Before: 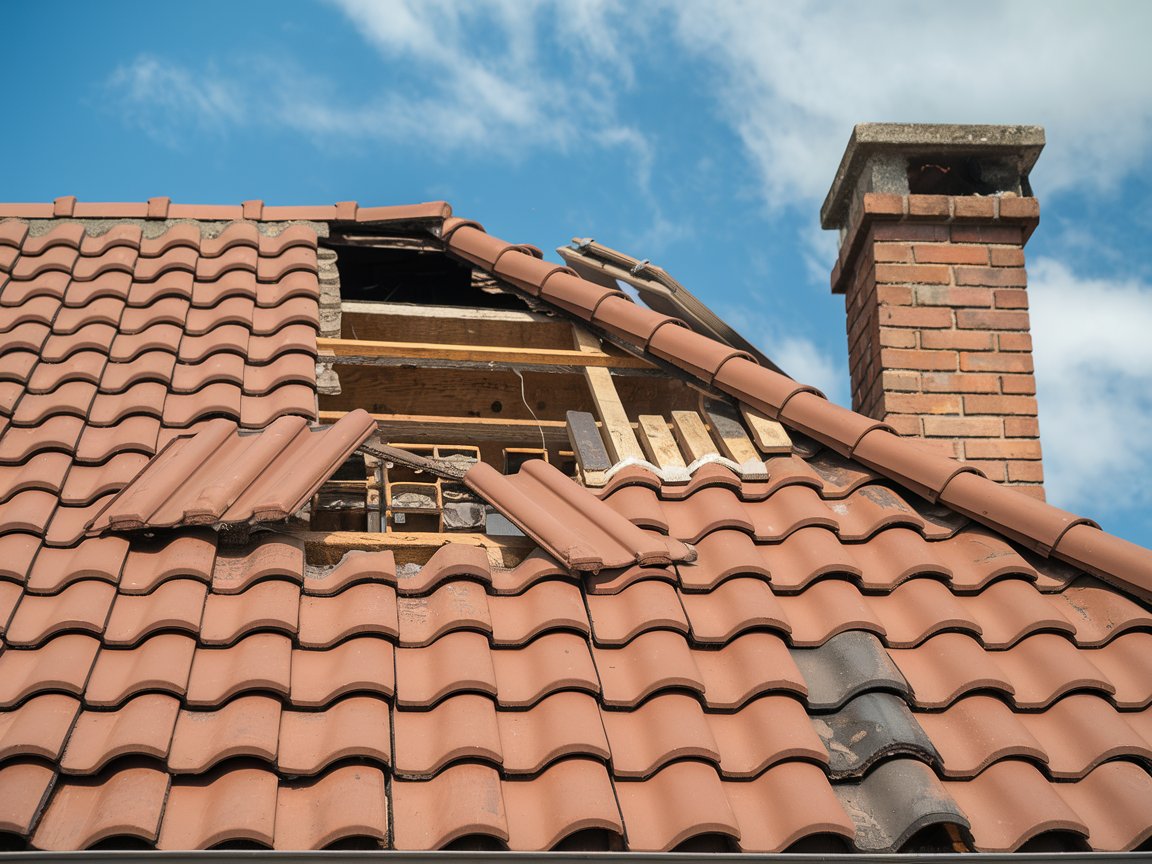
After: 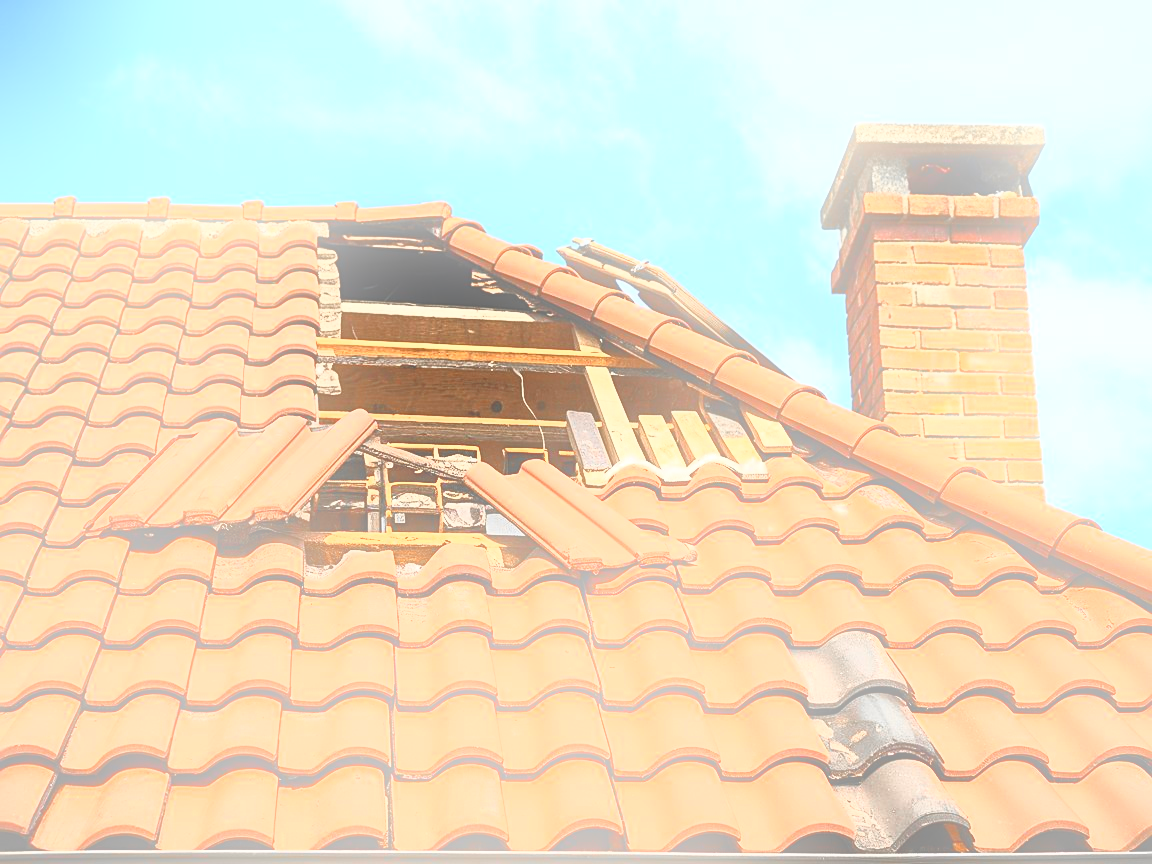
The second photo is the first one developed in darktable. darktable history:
bloom: on, module defaults
sharpen: on, module defaults
color zones: curves: ch1 [(0, 0.679) (0.143, 0.647) (0.286, 0.261) (0.378, -0.011) (0.571, 0.396) (0.714, 0.399) (0.857, 0.406) (1, 0.679)]
contrast brightness saturation: contrast 0.62, brightness 0.34, saturation 0.14
